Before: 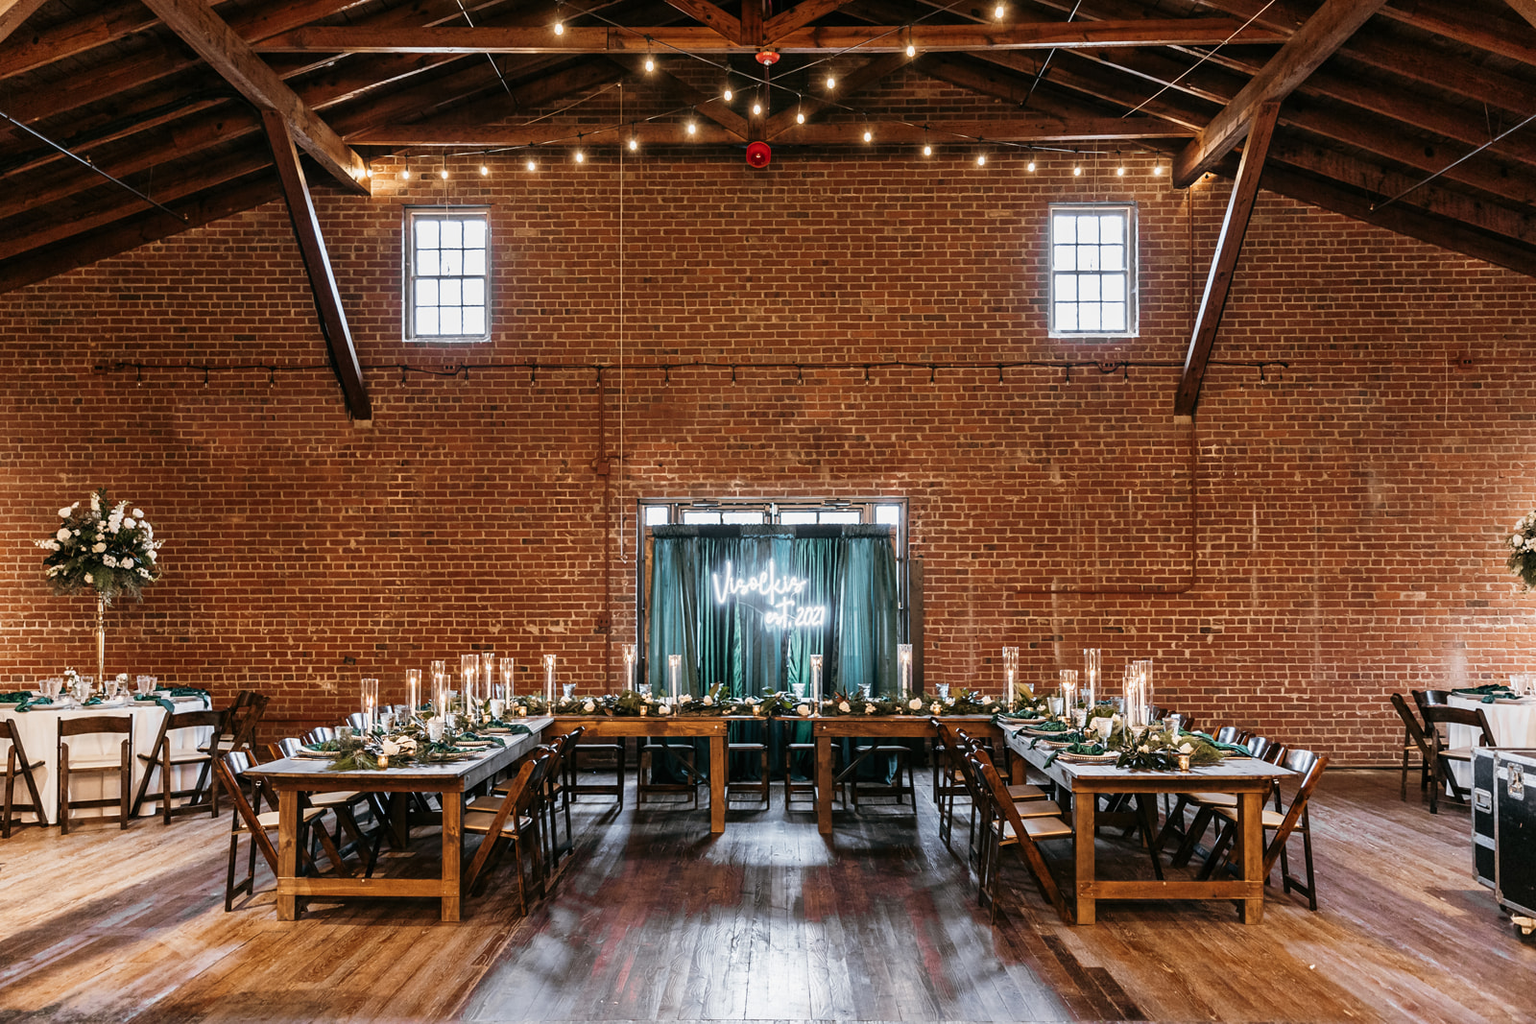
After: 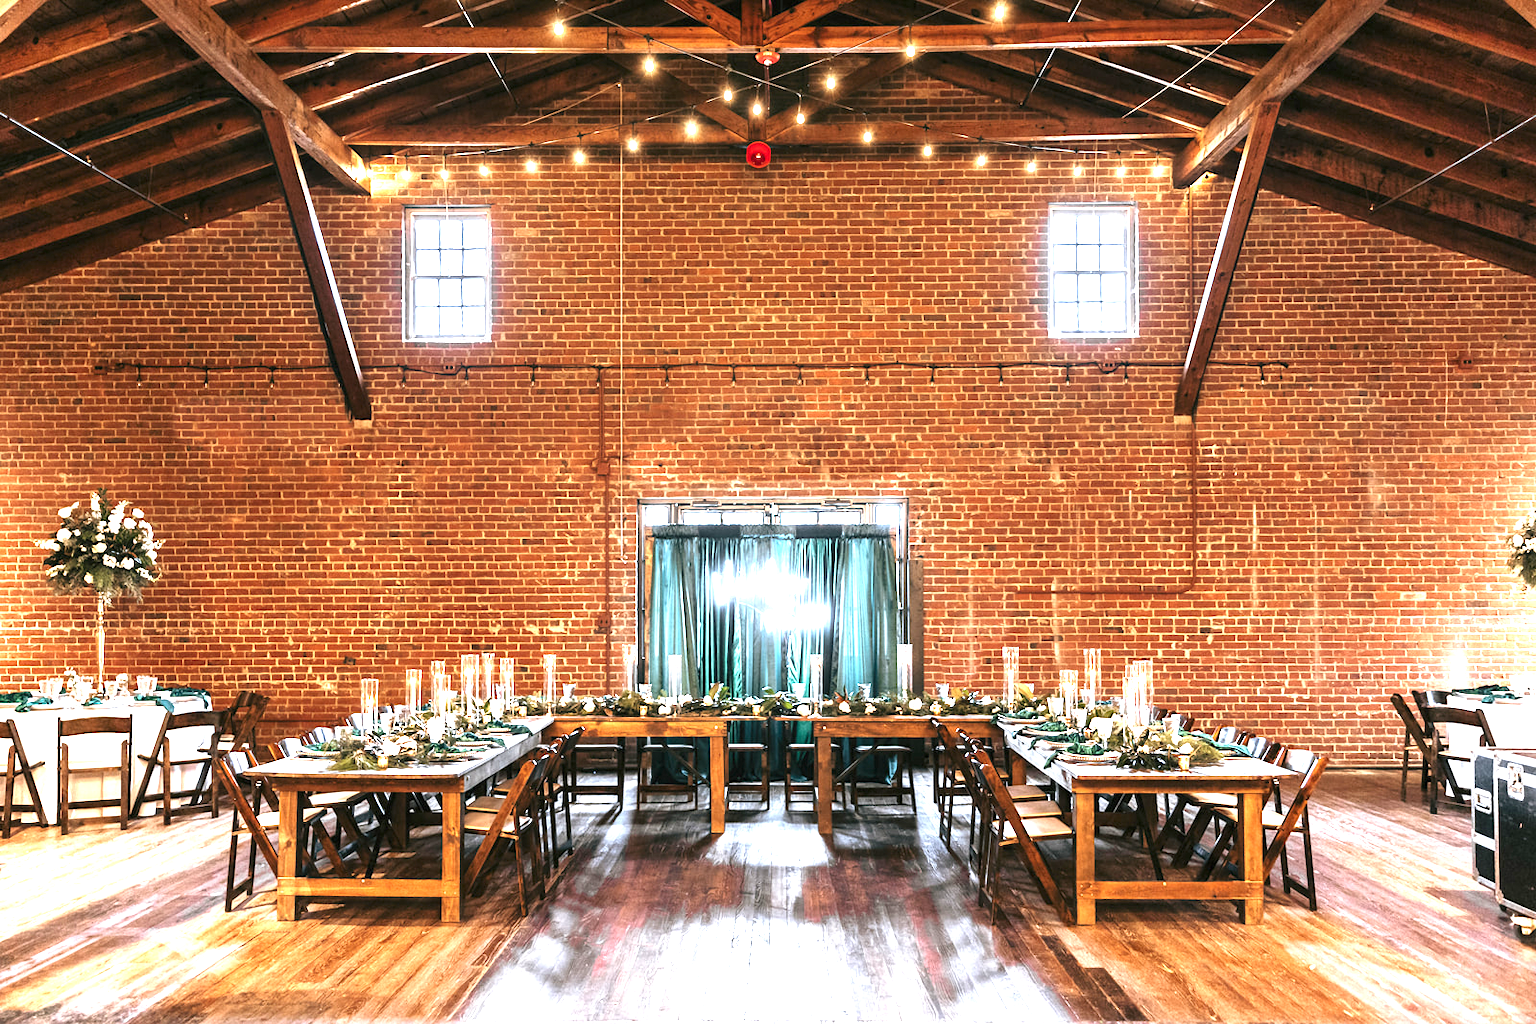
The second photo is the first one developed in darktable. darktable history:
exposure: black level correction 0, exposure 1.741 EV, compensate exposure bias true, compensate highlight preservation false
tone equalizer: on, module defaults
